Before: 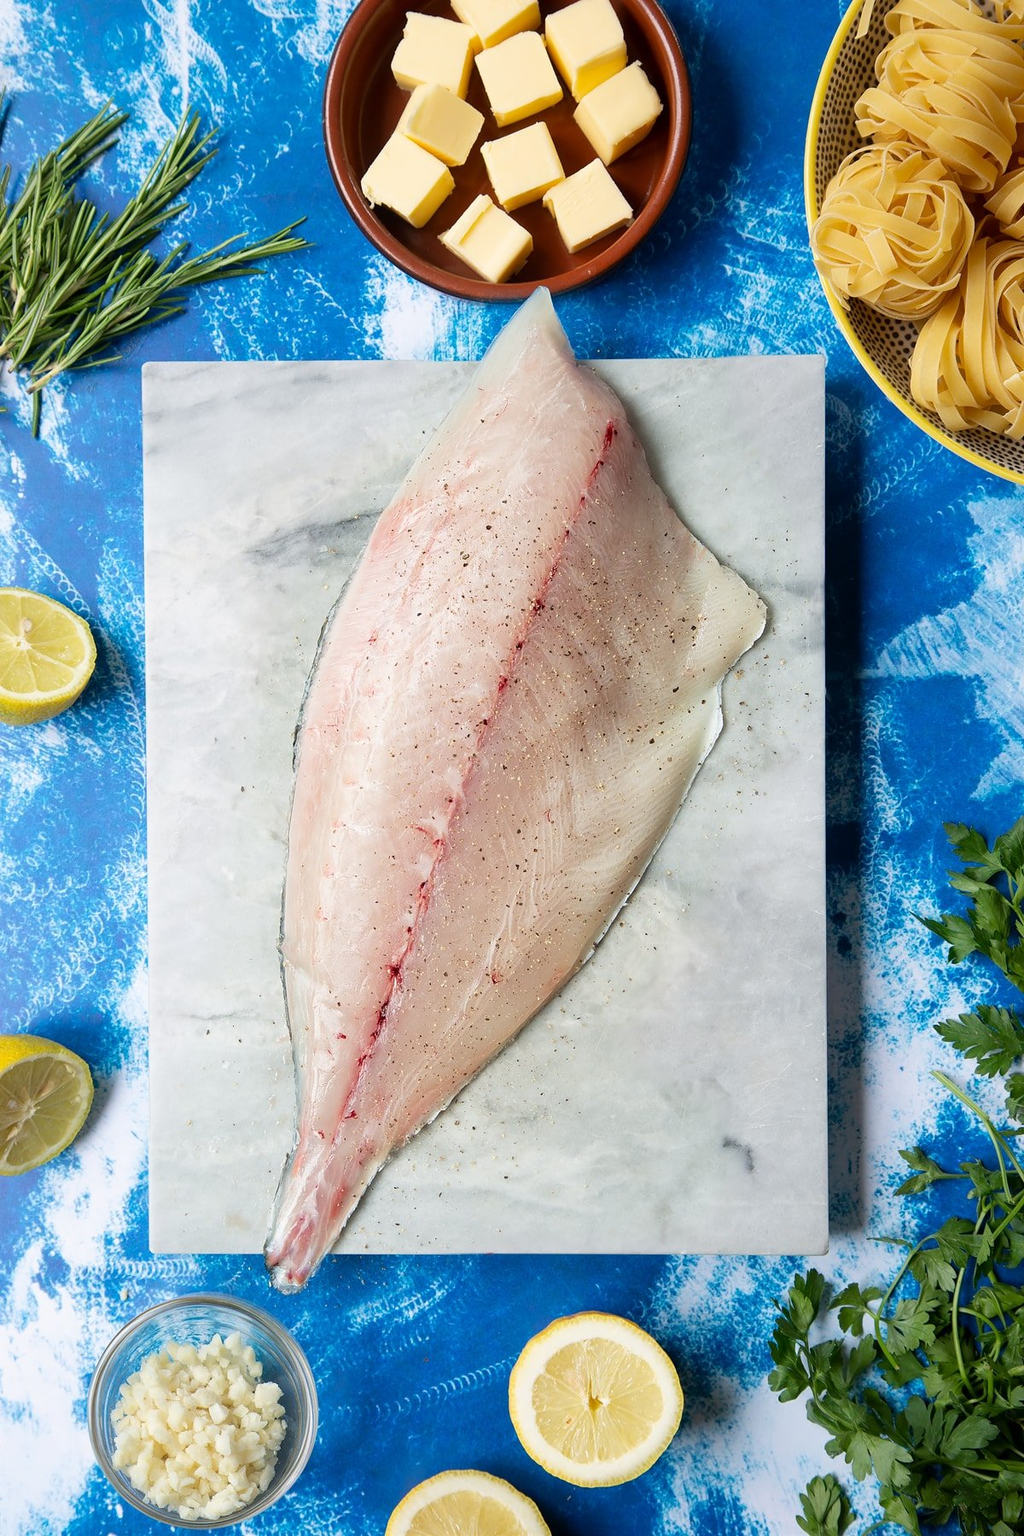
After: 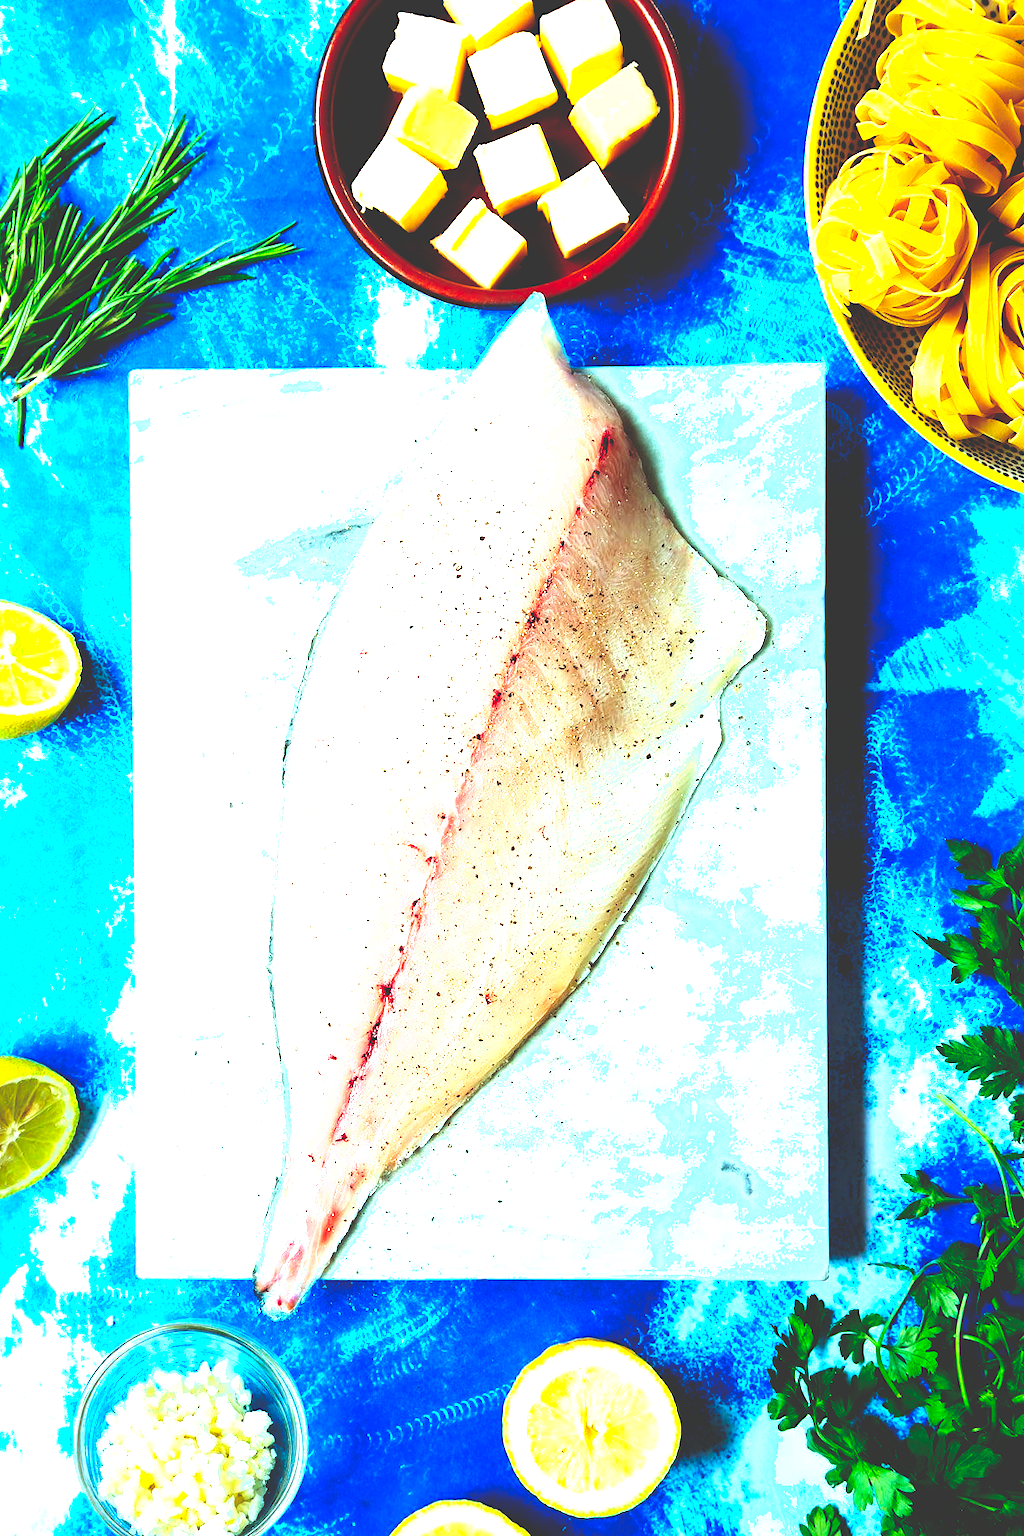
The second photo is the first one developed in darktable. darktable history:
exposure: black level correction 0, exposure 0.891 EV, compensate highlight preservation false
crop: left 1.658%, right 0.271%, bottom 1.976%
color balance rgb: shadows lift › chroma 1.047%, shadows lift › hue 242.31°, power › hue 324.59°, highlights gain › luminance 15.472%, highlights gain › chroma 3.96%, highlights gain › hue 207.38°, perceptual saturation grading › global saturation 20%, perceptual saturation grading › highlights 2.294%, perceptual saturation grading › shadows 49.313%, global vibrance 20%
base curve: curves: ch0 [(0, 0.036) (0.083, 0.04) (0.804, 1)], preserve colors none
